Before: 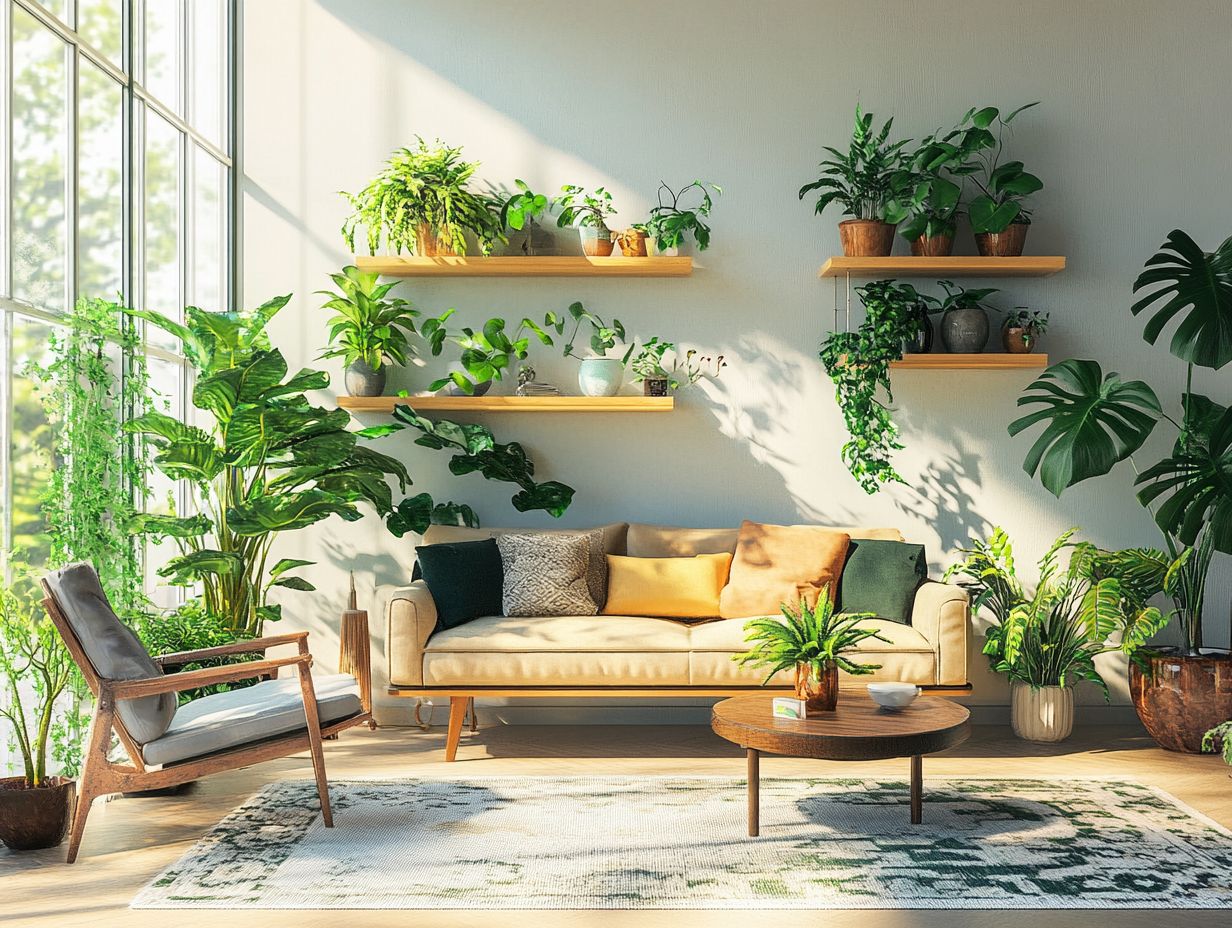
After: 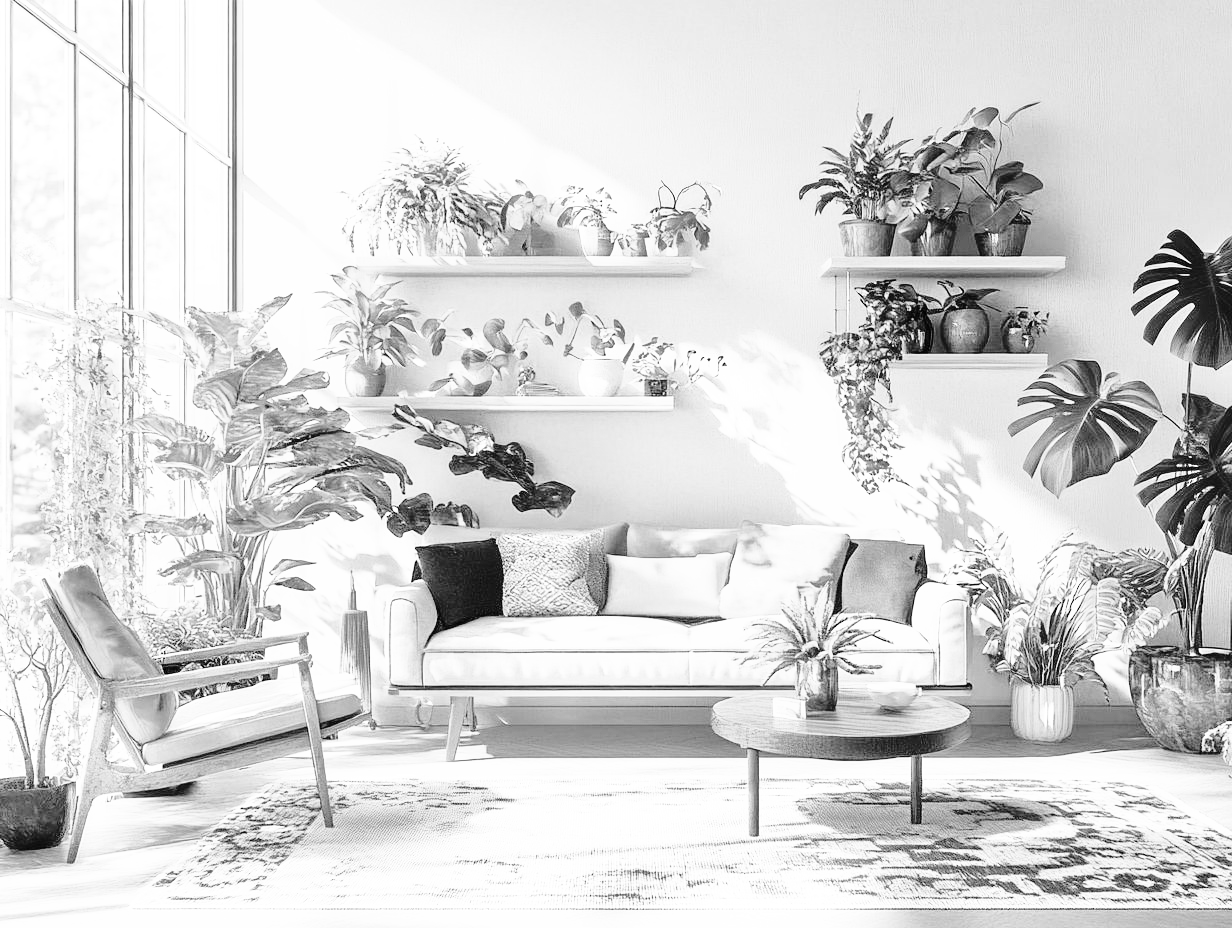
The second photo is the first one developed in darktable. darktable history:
tone equalizer: -7 EV 0.15 EV, -6 EV 0.6 EV, -5 EV 1.15 EV, -4 EV 1.33 EV, -3 EV 1.15 EV, -2 EV 0.6 EV, -1 EV 0.15 EV, mask exposure compensation -0.5 EV
base curve: curves: ch0 [(0, 0) (0.026, 0.03) (0.109, 0.232) (0.351, 0.748) (0.669, 0.968) (1, 1)], preserve colors none
monochrome: size 3.1
white balance: red 0.976, blue 1.04
